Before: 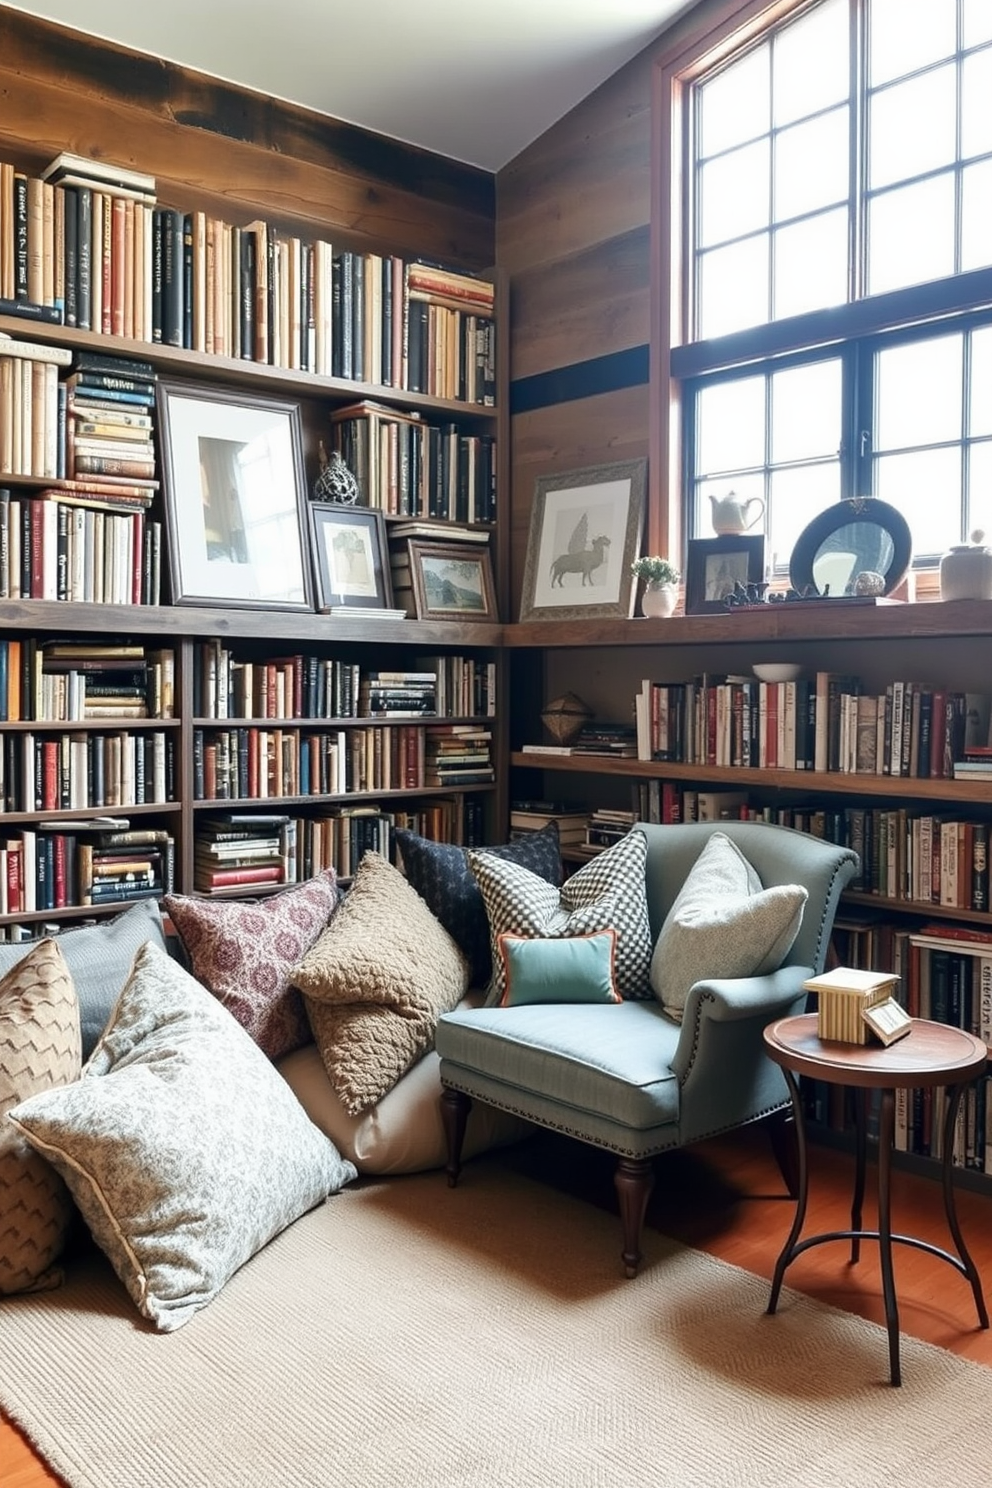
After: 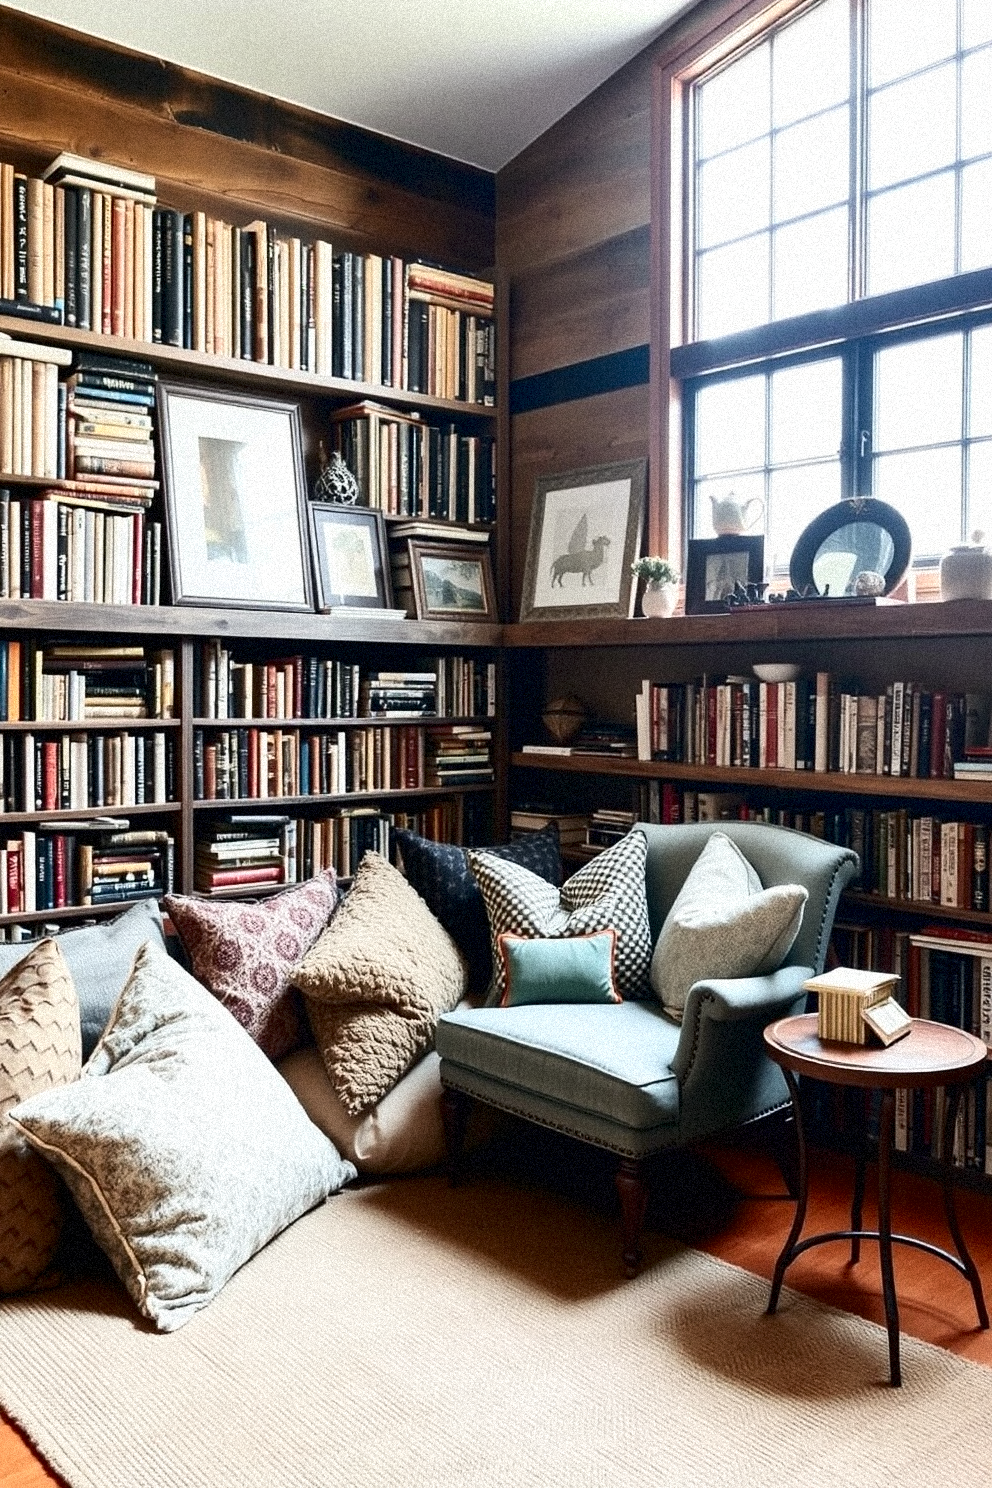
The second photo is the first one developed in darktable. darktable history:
exposure: black level correction 0.004, exposure 0.014 EV, compensate highlight preservation false
contrast brightness saturation: contrast 0.28
grain: coarseness 9.38 ISO, strength 34.99%, mid-tones bias 0%
